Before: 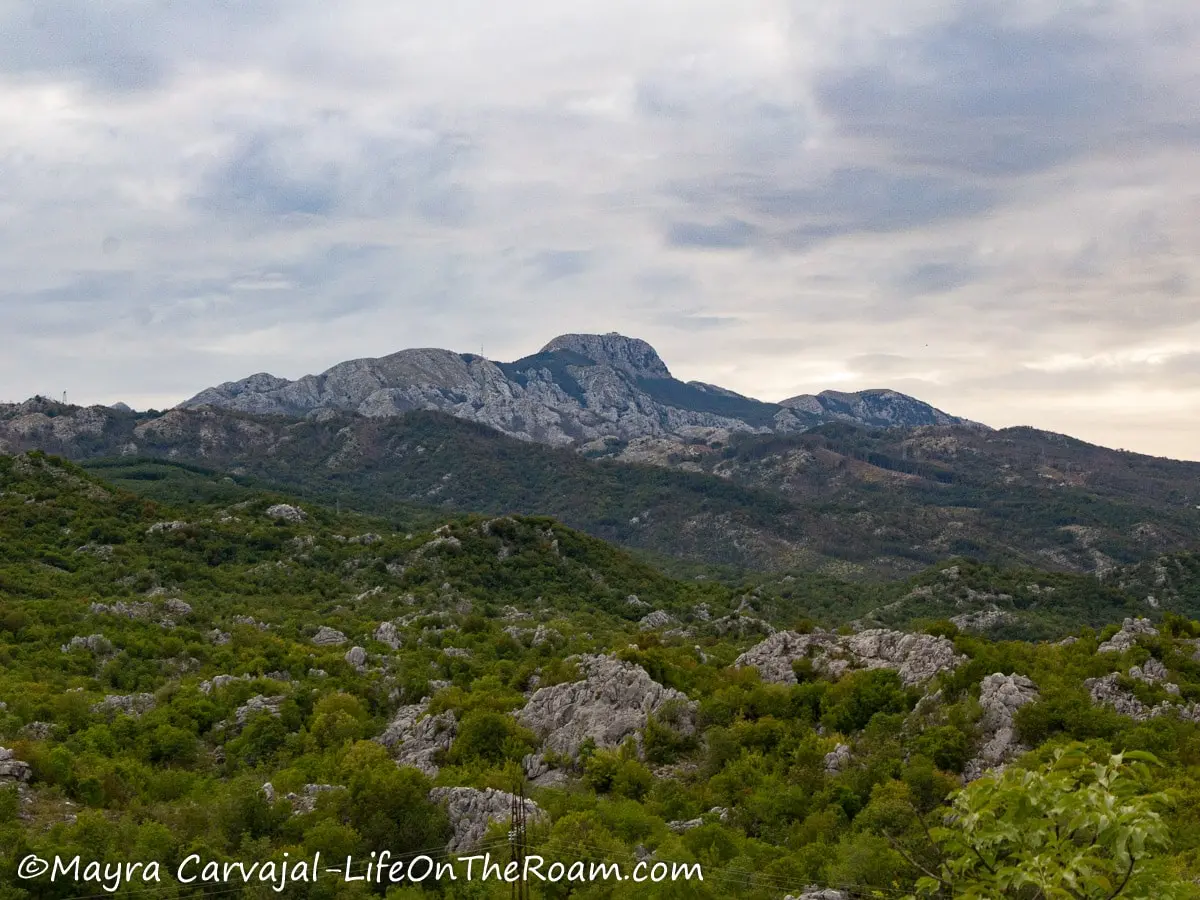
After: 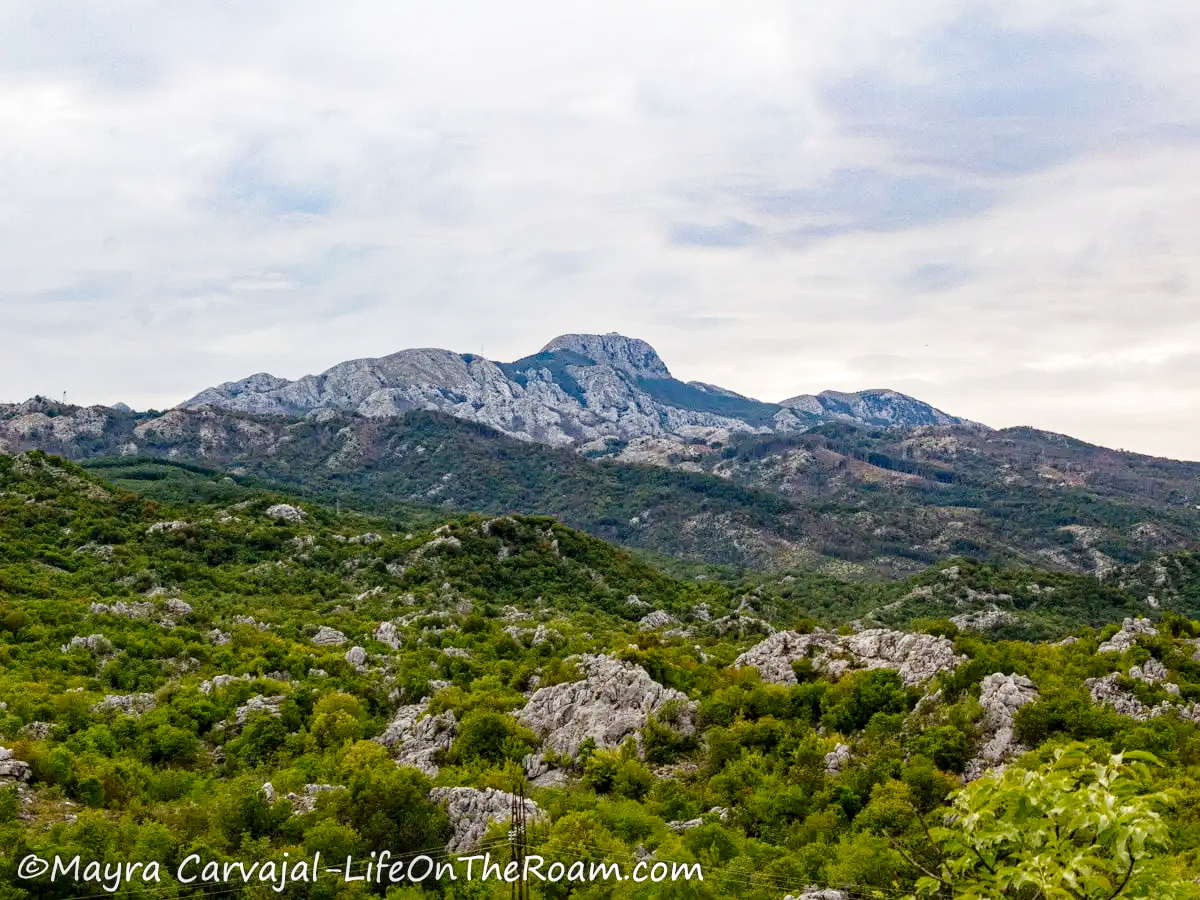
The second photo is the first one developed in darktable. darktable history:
tone curve: curves: ch0 [(0, 0) (0.003, 0.003) (0.011, 0.01) (0.025, 0.023) (0.044, 0.041) (0.069, 0.064) (0.1, 0.094) (0.136, 0.143) (0.177, 0.205) (0.224, 0.281) (0.277, 0.367) (0.335, 0.457) (0.399, 0.542) (0.468, 0.629) (0.543, 0.711) (0.623, 0.788) (0.709, 0.863) (0.801, 0.912) (0.898, 0.955) (1, 1)], preserve colors none
haze removal: compatibility mode true, adaptive false
local contrast: on, module defaults
shadows and highlights: radius 95.72, shadows -14.82, white point adjustment 0.187, highlights 31.07, compress 48.52%, soften with gaussian
